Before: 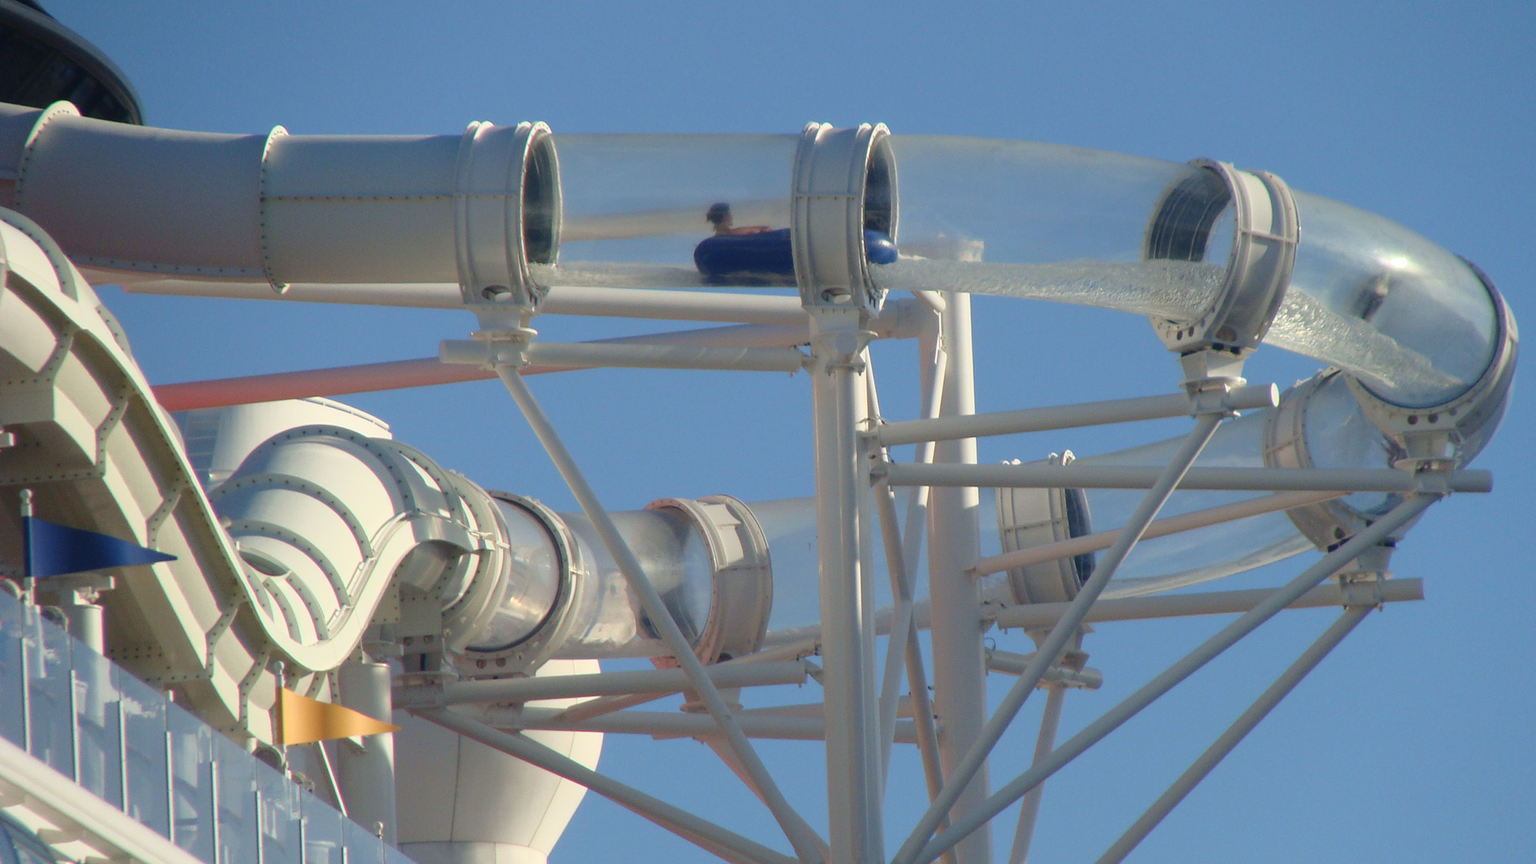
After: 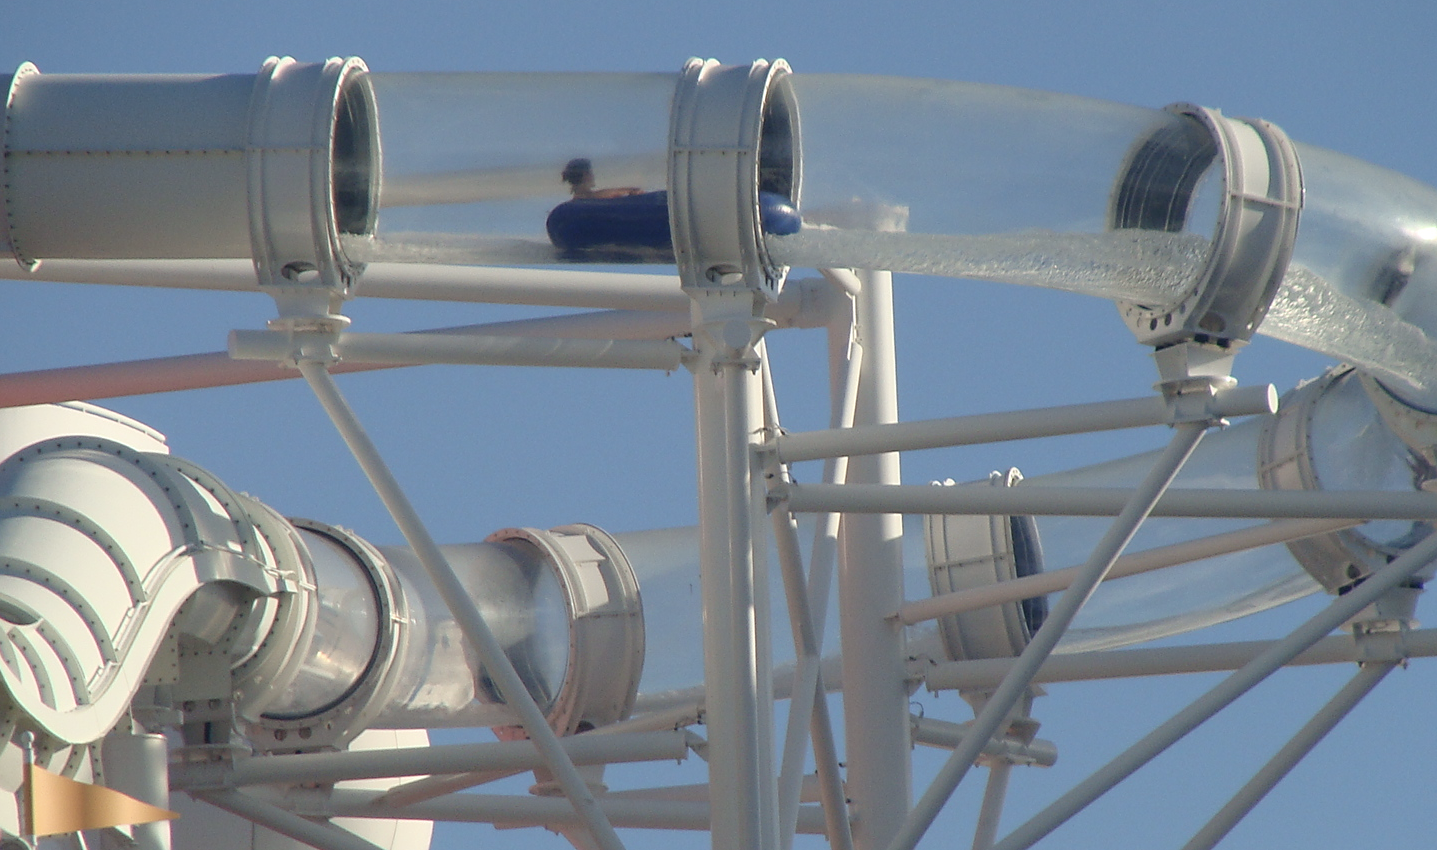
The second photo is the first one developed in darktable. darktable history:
color balance rgb: shadows lift › chroma 1.417%, shadows lift › hue 259.6°, perceptual saturation grading › global saturation -27.31%
tone equalizer: edges refinement/feathering 500, mask exposure compensation -1.57 EV, preserve details no
crop: left 16.754%, top 8.803%, right 8.357%, bottom 12.433%
sharpen: radius 1.892, amount 0.408, threshold 1.405
